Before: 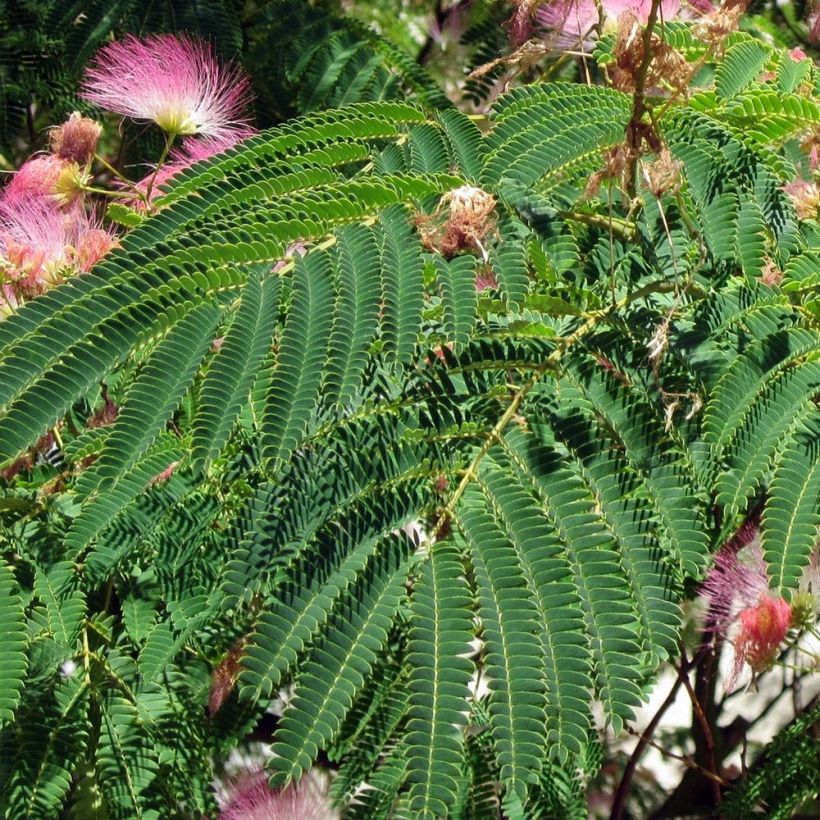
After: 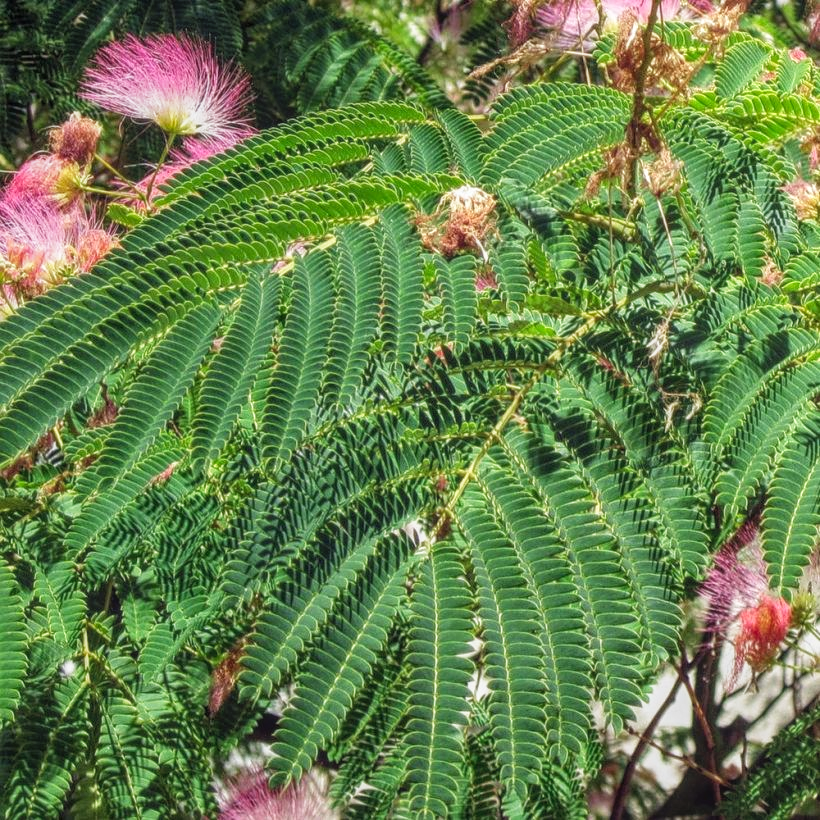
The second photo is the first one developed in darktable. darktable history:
local contrast: highlights 67%, shadows 33%, detail 166%, midtone range 0.2
base curve: curves: ch0 [(0, 0) (0.666, 0.806) (1, 1)], preserve colors none
